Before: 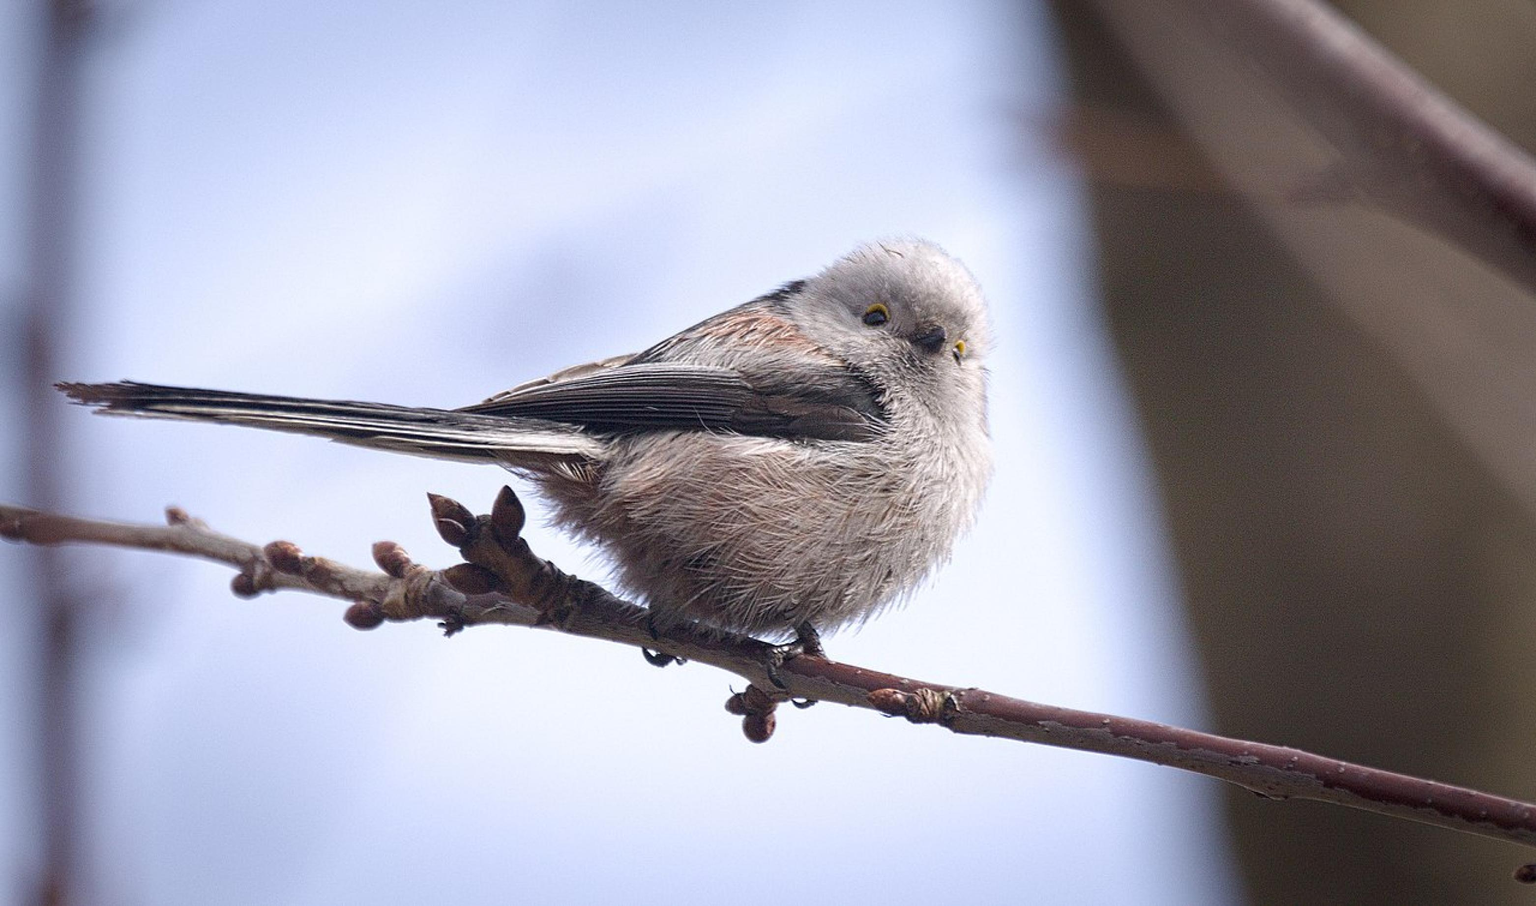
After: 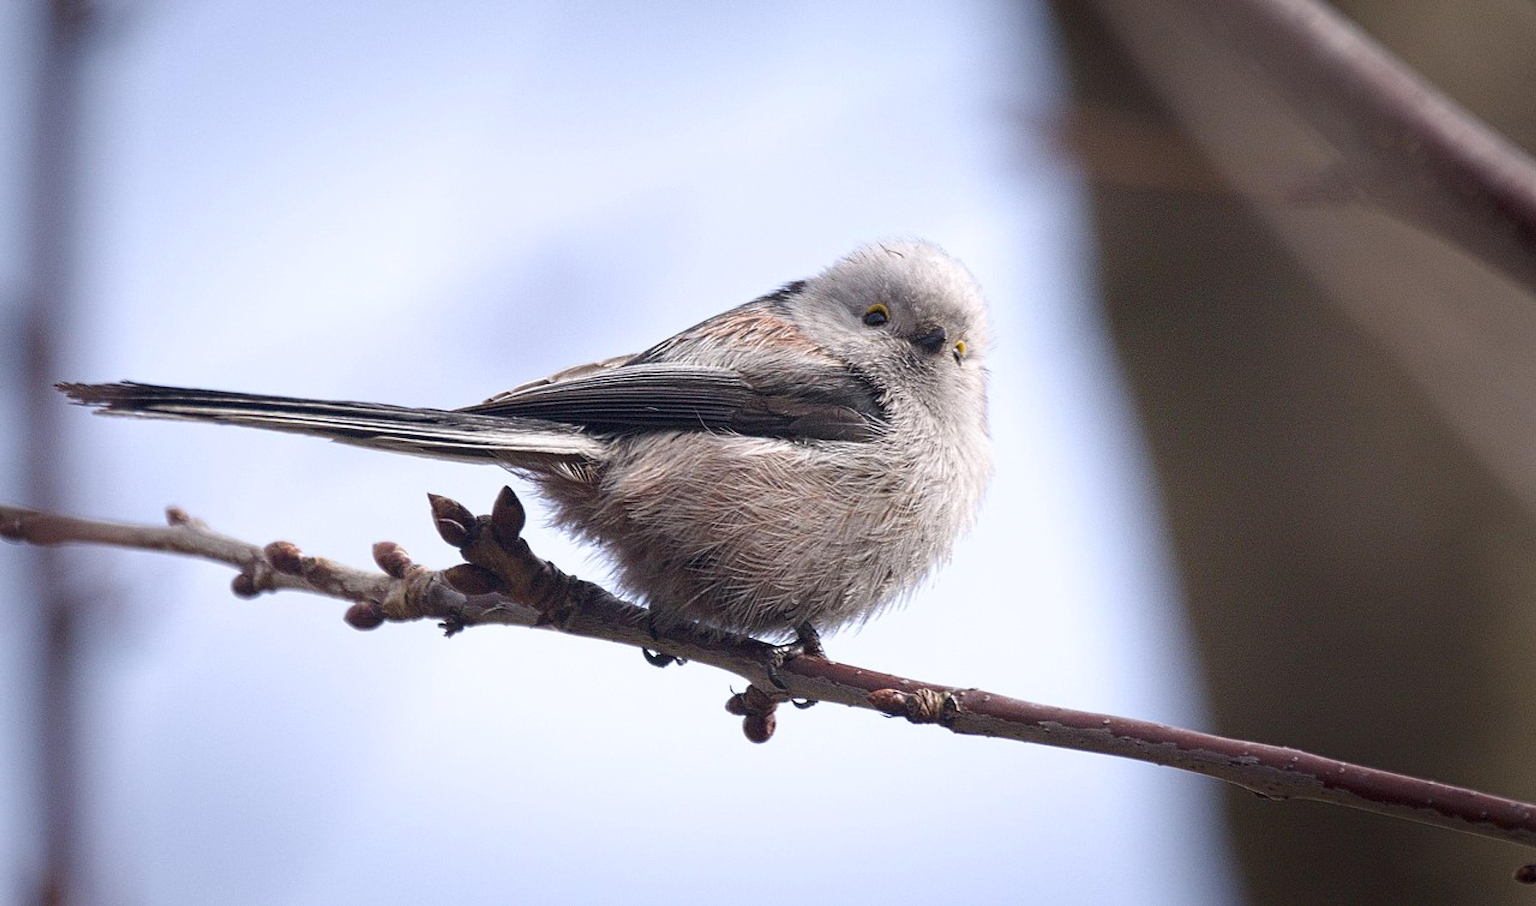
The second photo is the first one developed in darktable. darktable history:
shadows and highlights: shadows -31.18, highlights 29.86
